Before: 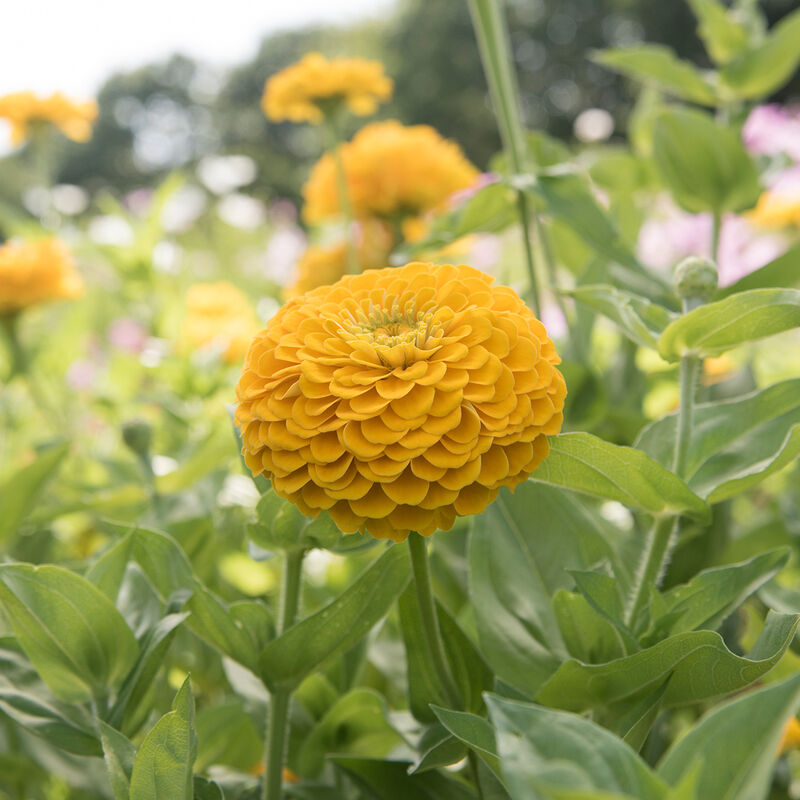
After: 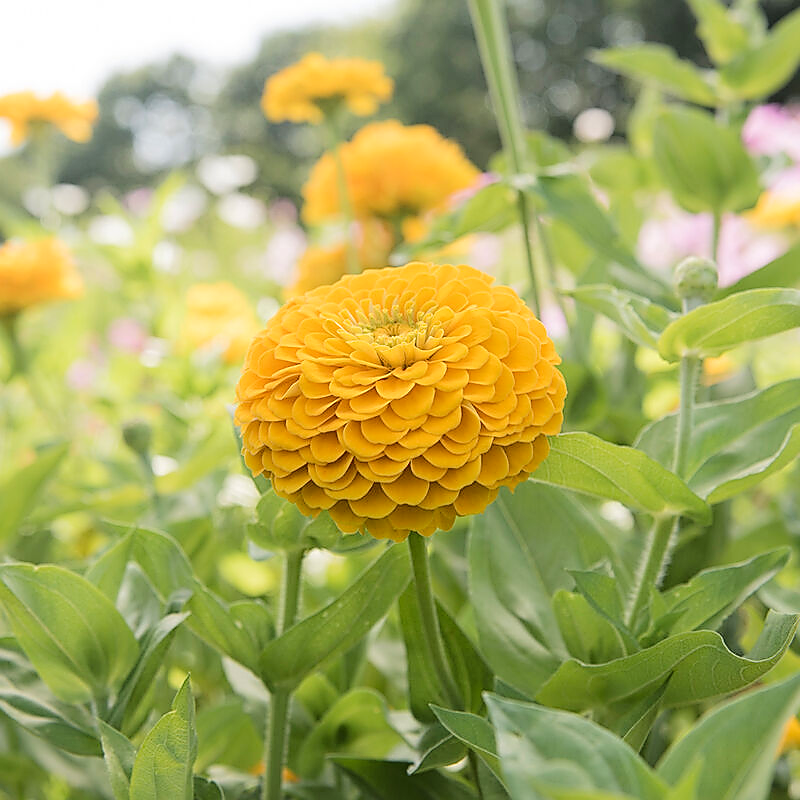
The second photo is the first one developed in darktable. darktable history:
tone curve: curves: ch0 [(0, 0) (0.003, 0.047) (0.011, 0.051) (0.025, 0.061) (0.044, 0.075) (0.069, 0.09) (0.1, 0.102) (0.136, 0.125) (0.177, 0.173) (0.224, 0.226) (0.277, 0.303) (0.335, 0.388) (0.399, 0.469) (0.468, 0.545) (0.543, 0.623) (0.623, 0.695) (0.709, 0.766) (0.801, 0.832) (0.898, 0.905) (1, 1)], color space Lab, linked channels, preserve colors none
sharpen: radius 1.42, amount 1.243, threshold 0.804
